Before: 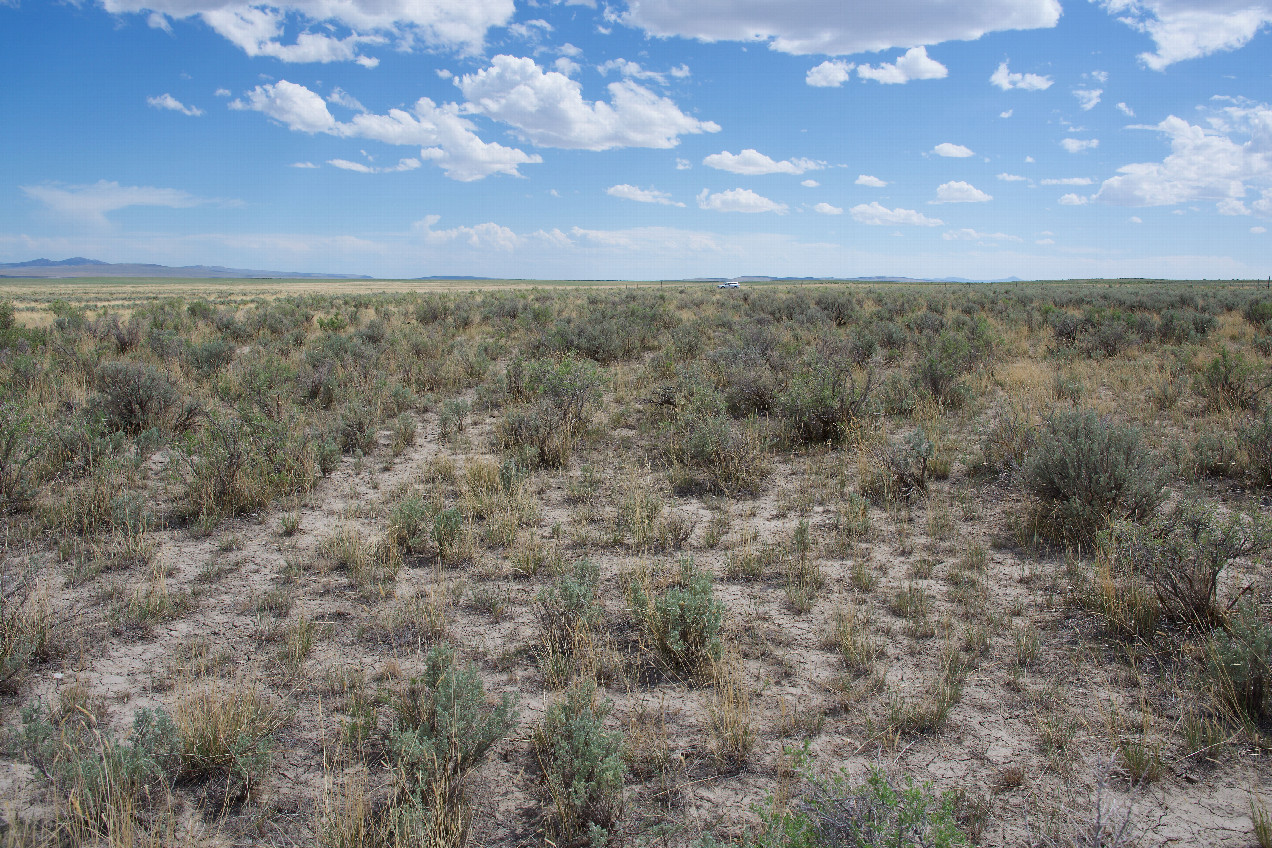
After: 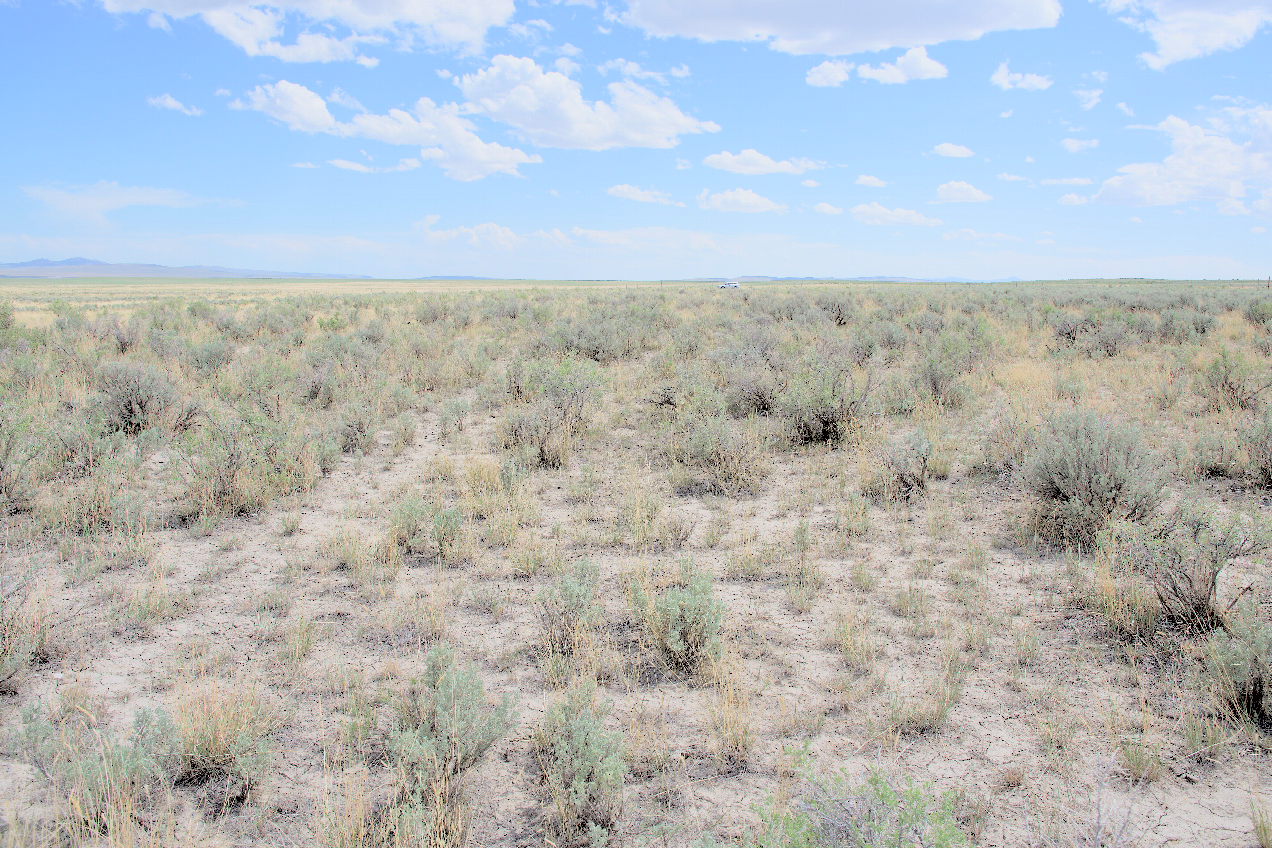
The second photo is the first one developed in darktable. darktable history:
contrast brightness saturation: brightness 1
exposure: black level correction 0.011, exposure -0.478 EV, compensate highlight preservation false
